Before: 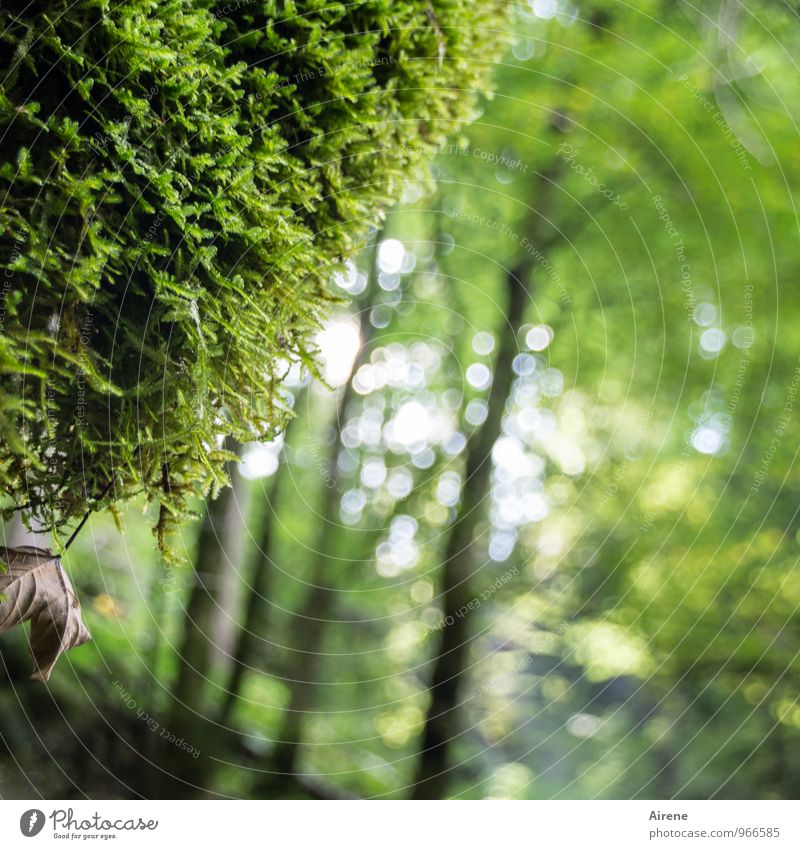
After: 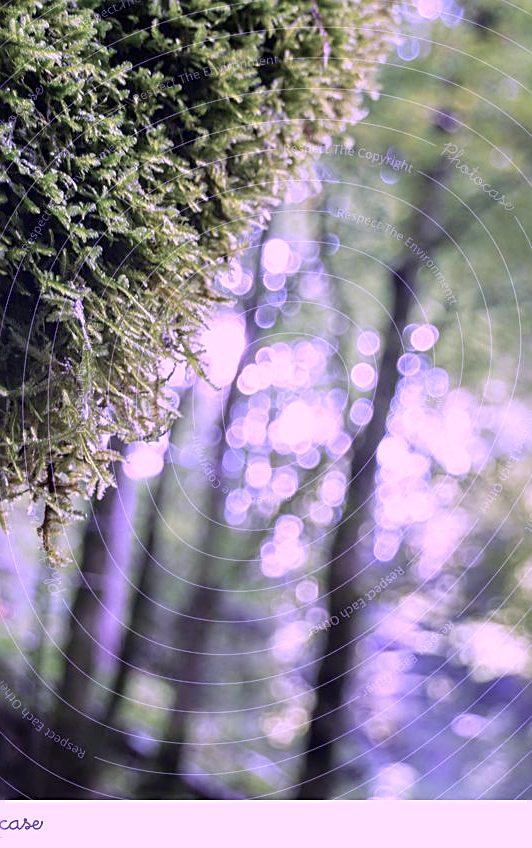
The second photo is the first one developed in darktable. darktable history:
color calibration: illuminant custom, x 0.38, y 0.48, temperature 4448.71 K
sharpen: on, module defaults
crop and rotate: left 14.408%, right 18.985%
